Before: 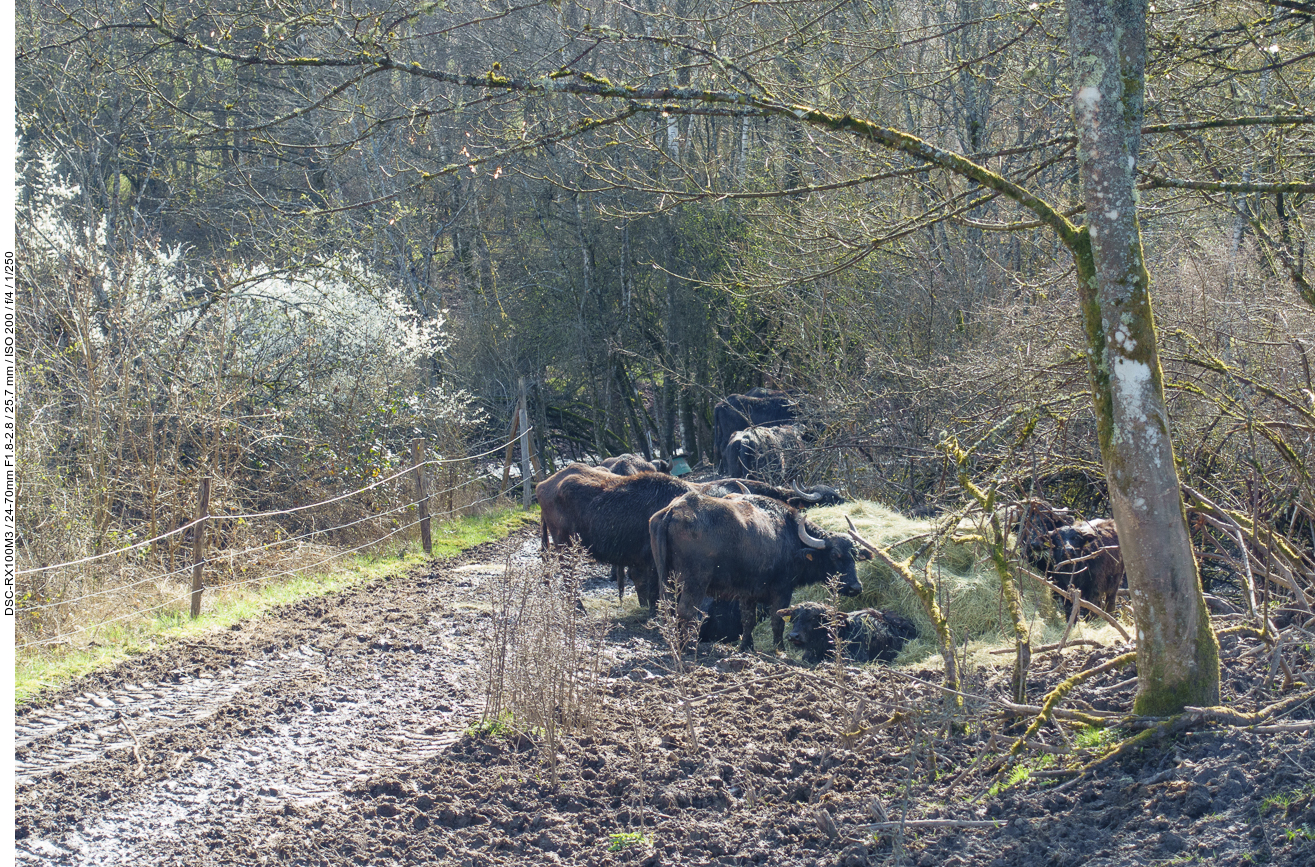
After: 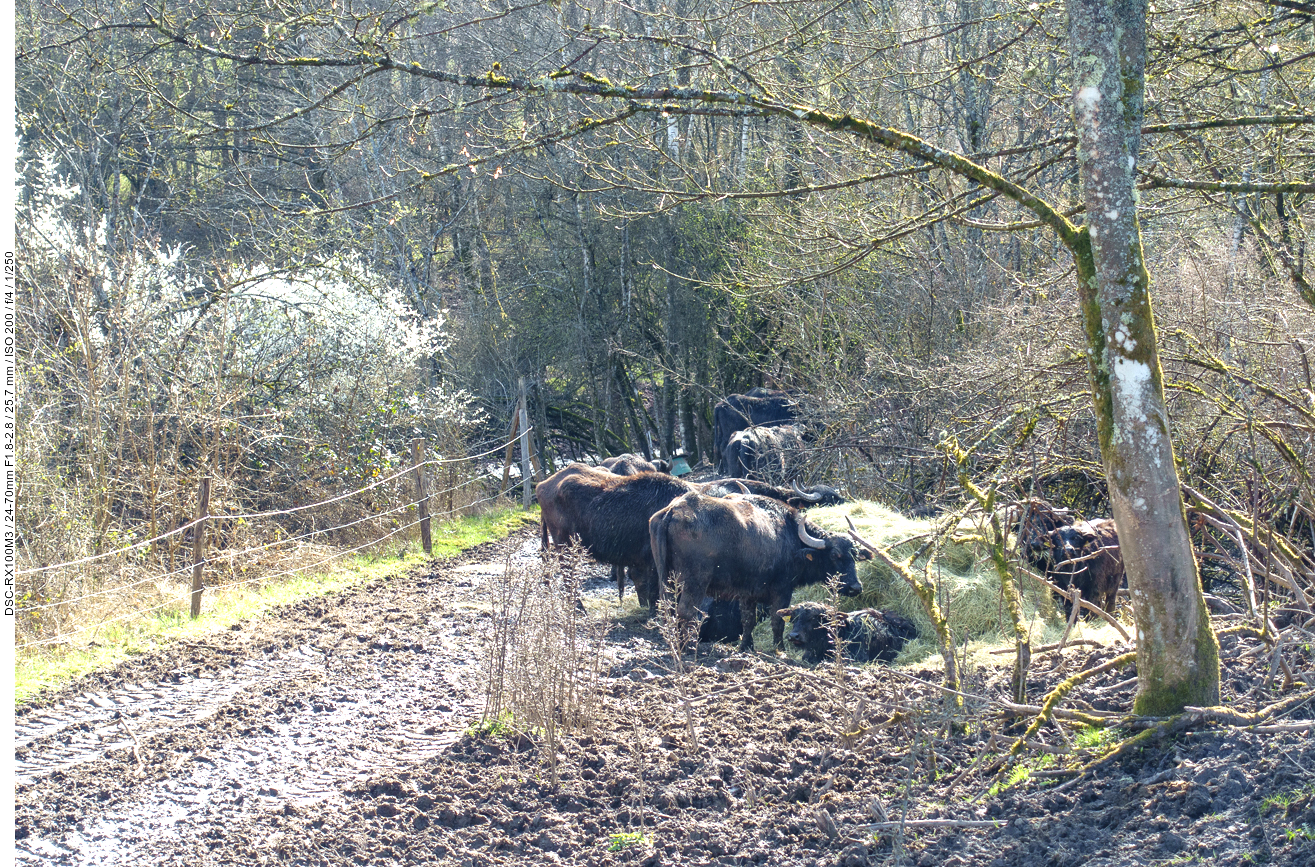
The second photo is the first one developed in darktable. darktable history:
levels: levels [0, 0.43, 0.859]
local contrast: mode bilateral grid, contrast 20, coarseness 50, detail 120%, midtone range 0.2
